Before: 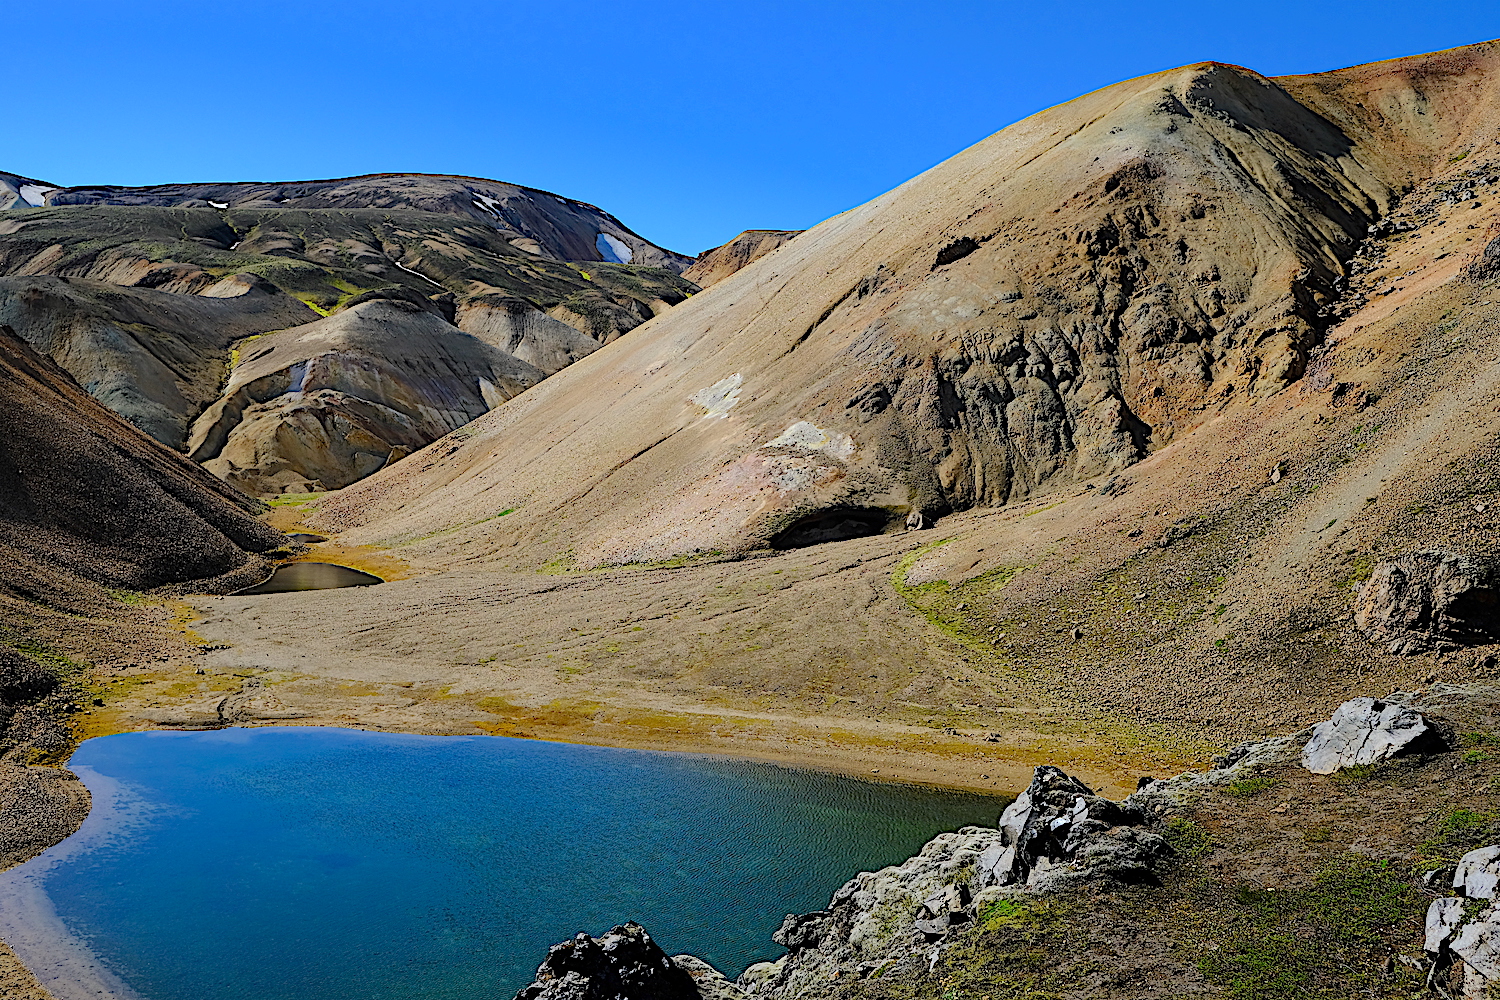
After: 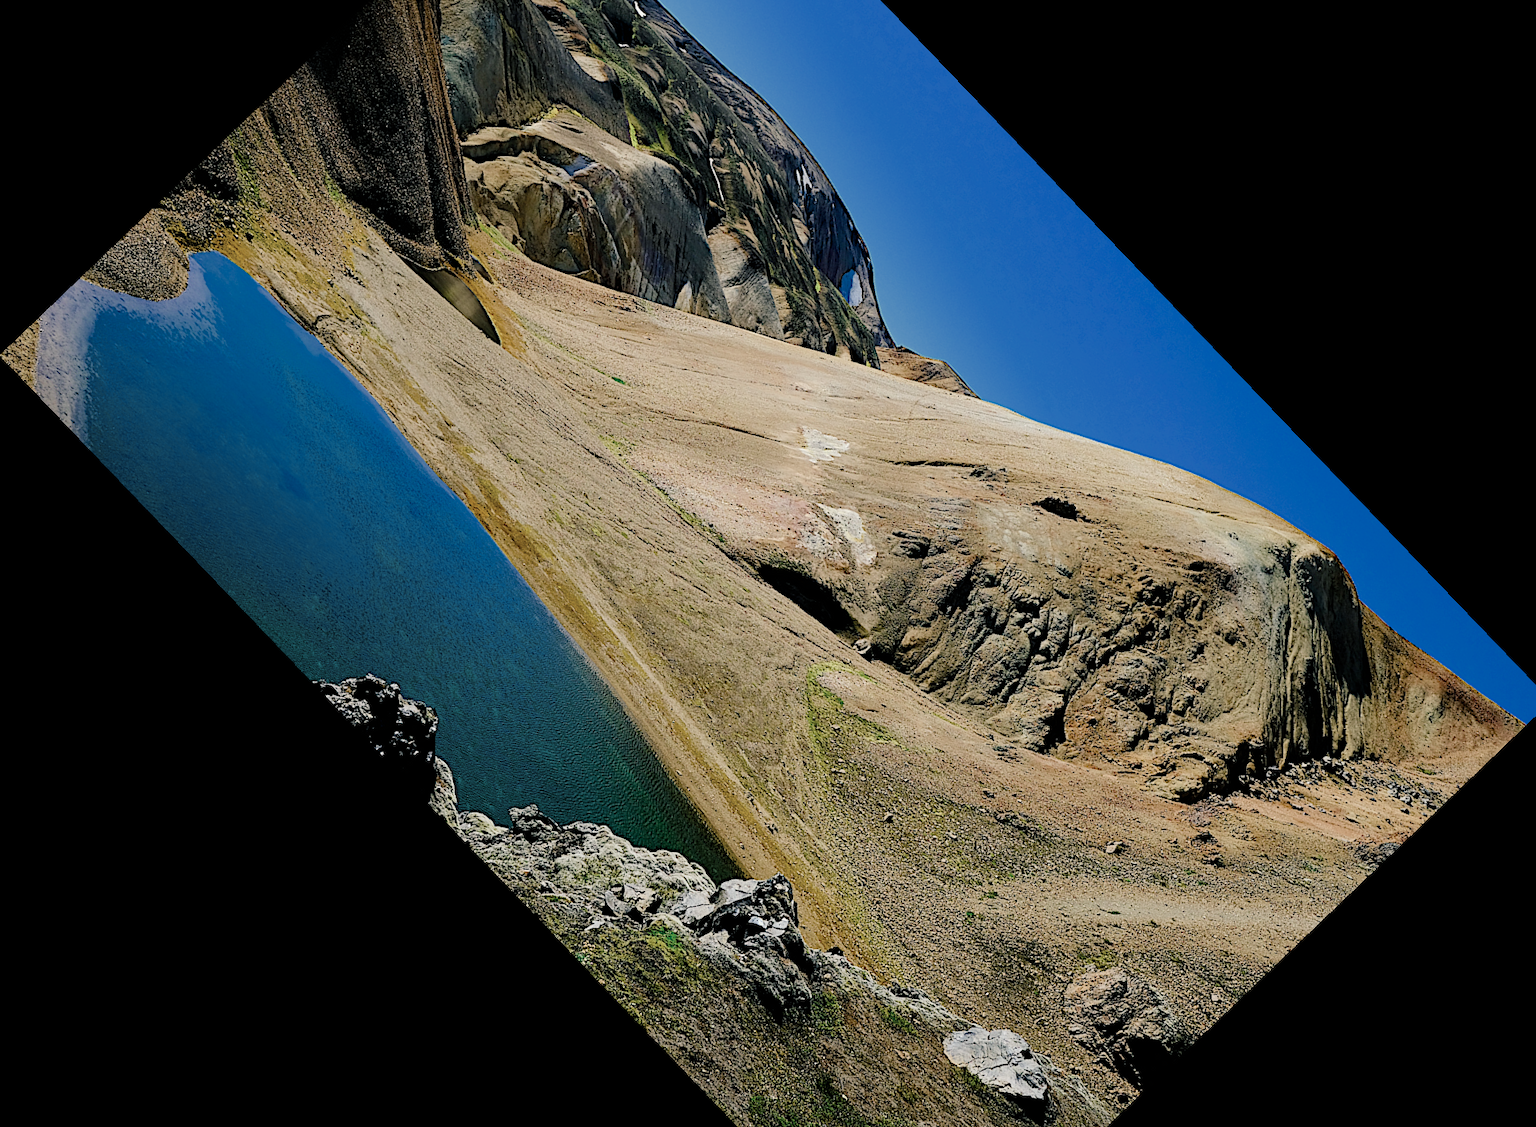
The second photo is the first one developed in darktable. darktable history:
filmic rgb: hardness 4.17
color zones: curves: ch0 [(0, 0.5) (0.125, 0.4) (0.25, 0.5) (0.375, 0.4) (0.5, 0.4) (0.625, 0.35) (0.75, 0.35) (0.875, 0.5)]; ch1 [(0, 0.35) (0.125, 0.45) (0.25, 0.35) (0.375, 0.35) (0.5, 0.35) (0.625, 0.35) (0.75, 0.45) (0.875, 0.35)]; ch2 [(0, 0.6) (0.125, 0.5) (0.25, 0.5) (0.375, 0.6) (0.5, 0.6) (0.625, 0.5) (0.75, 0.5) (0.875, 0.5)]
color balance rgb: shadows lift › chroma 2.79%, shadows lift › hue 190.66°, power › hue 171.85°, highlights gain › chroma 2.16%, highlights gain › hue 75.26°, global offset › luminance -0.51%, perceptual saturation grading › highlights -33.8%, perceptual saturation grading › mid-tones 14.98%, perceptual saturation grading › shadows 48.43%, perceptual brilliance grading › highlights 15.68%, perceptual brilliance grading › mid-tones 6.62%, perceptual brilliance grading › shadows -14.98%, global vibrance 11.32%, contrast 5.05%
crop and rotate: angle -46.26°, top 16.234%, right 0.912%, bottom 11.704%
velvia: on, module defaults
